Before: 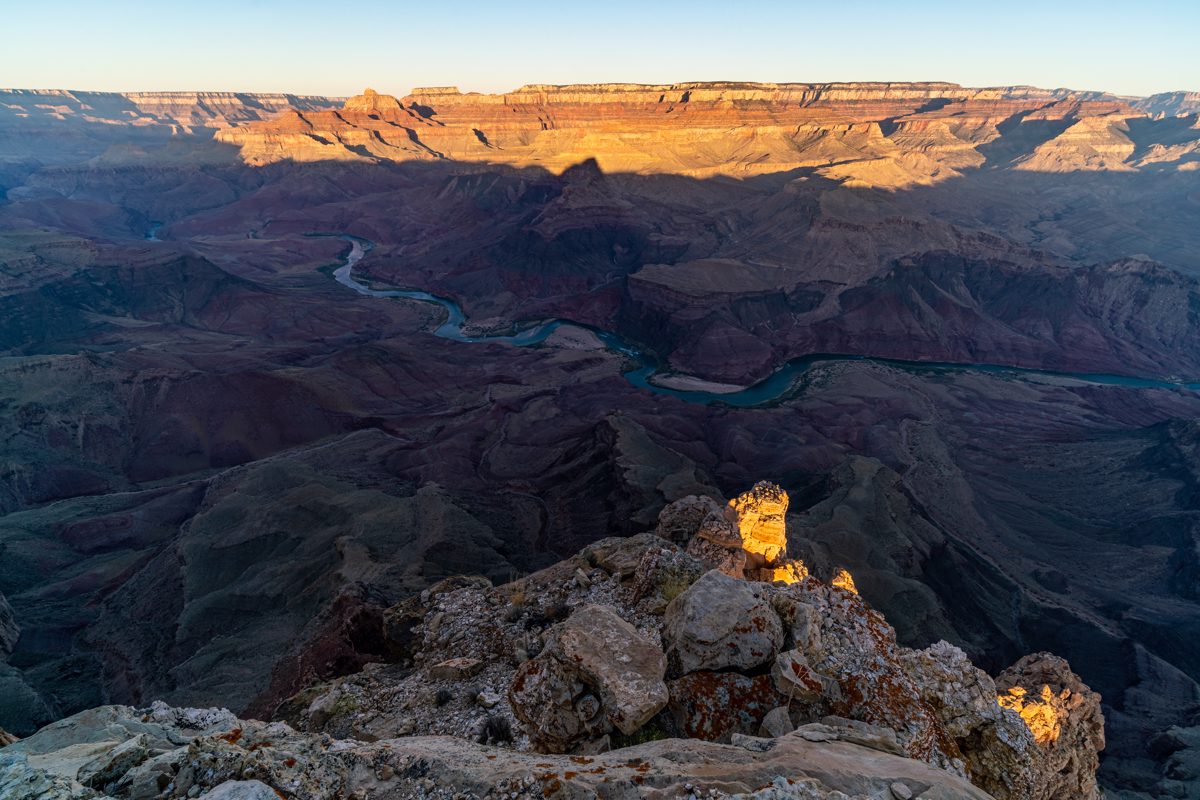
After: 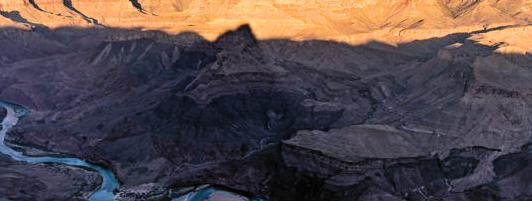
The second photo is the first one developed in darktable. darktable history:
exposure: black level correction 0, exposure 0.499 EV, compensate highlight preservation false
crop: left 28.846%, top 16.875%, right 26.8%, bottom 57.885%
filmic rgb: black relative exposure -5.01 EV, white relative exposure 3.52 EV, hardness 3.19, contrast 1.19, highlights saturation mix -30.78%, color science v6 (2022)
shadows and highlights: low approximation 0.01, soften with gaussian
